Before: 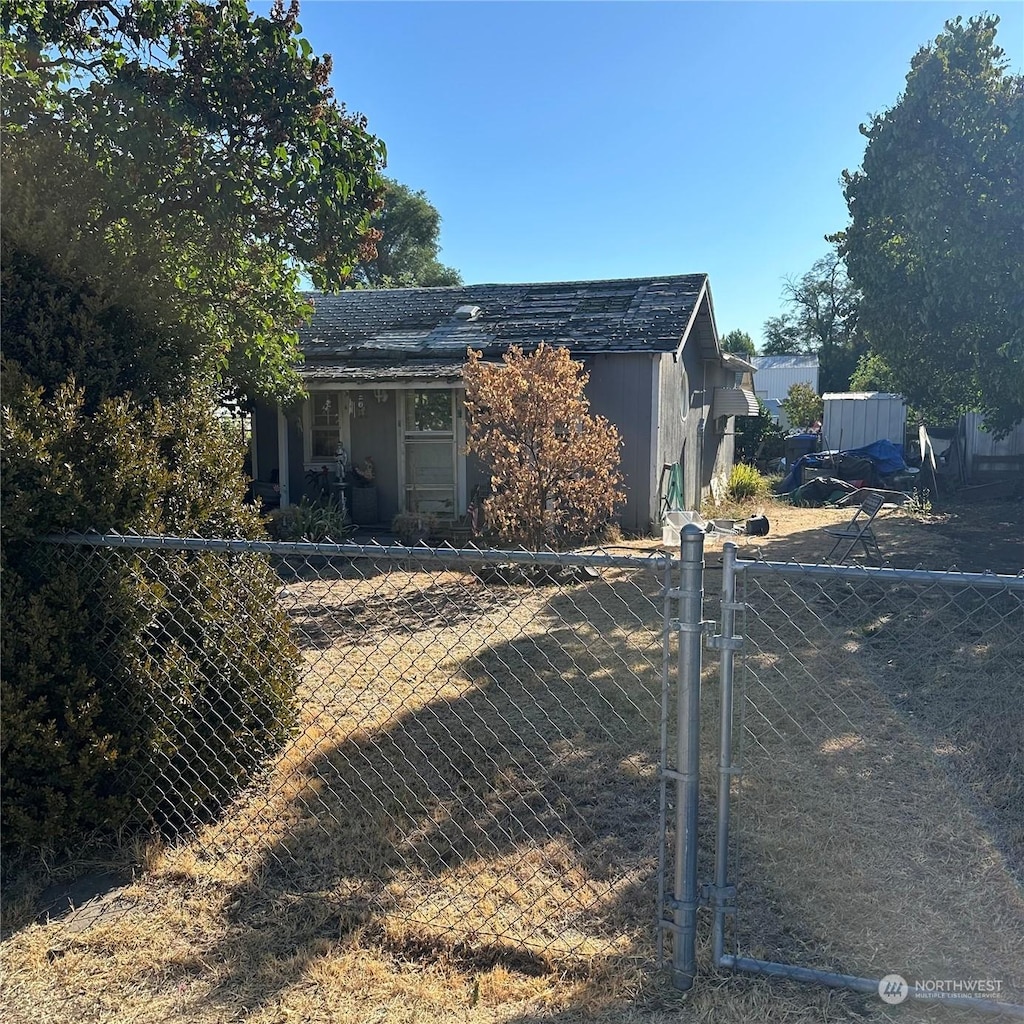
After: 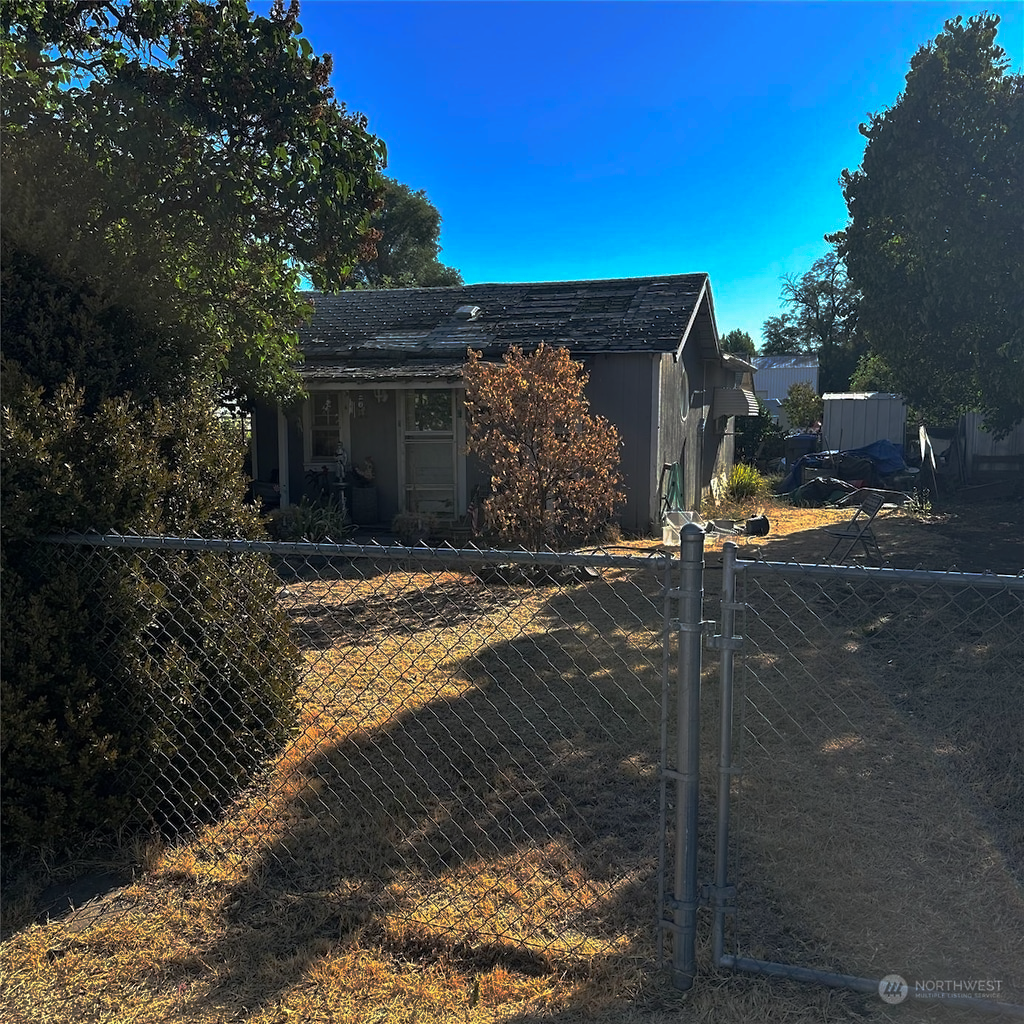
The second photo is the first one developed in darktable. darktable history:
shadows and highlights: shadows 20.54, highlights -20.05, soften with gaussian
base curve: curves: ch0 [(0, 0) (0.564, 0.291) (0.802, 0.731) (1, 1)], preserve colors none
